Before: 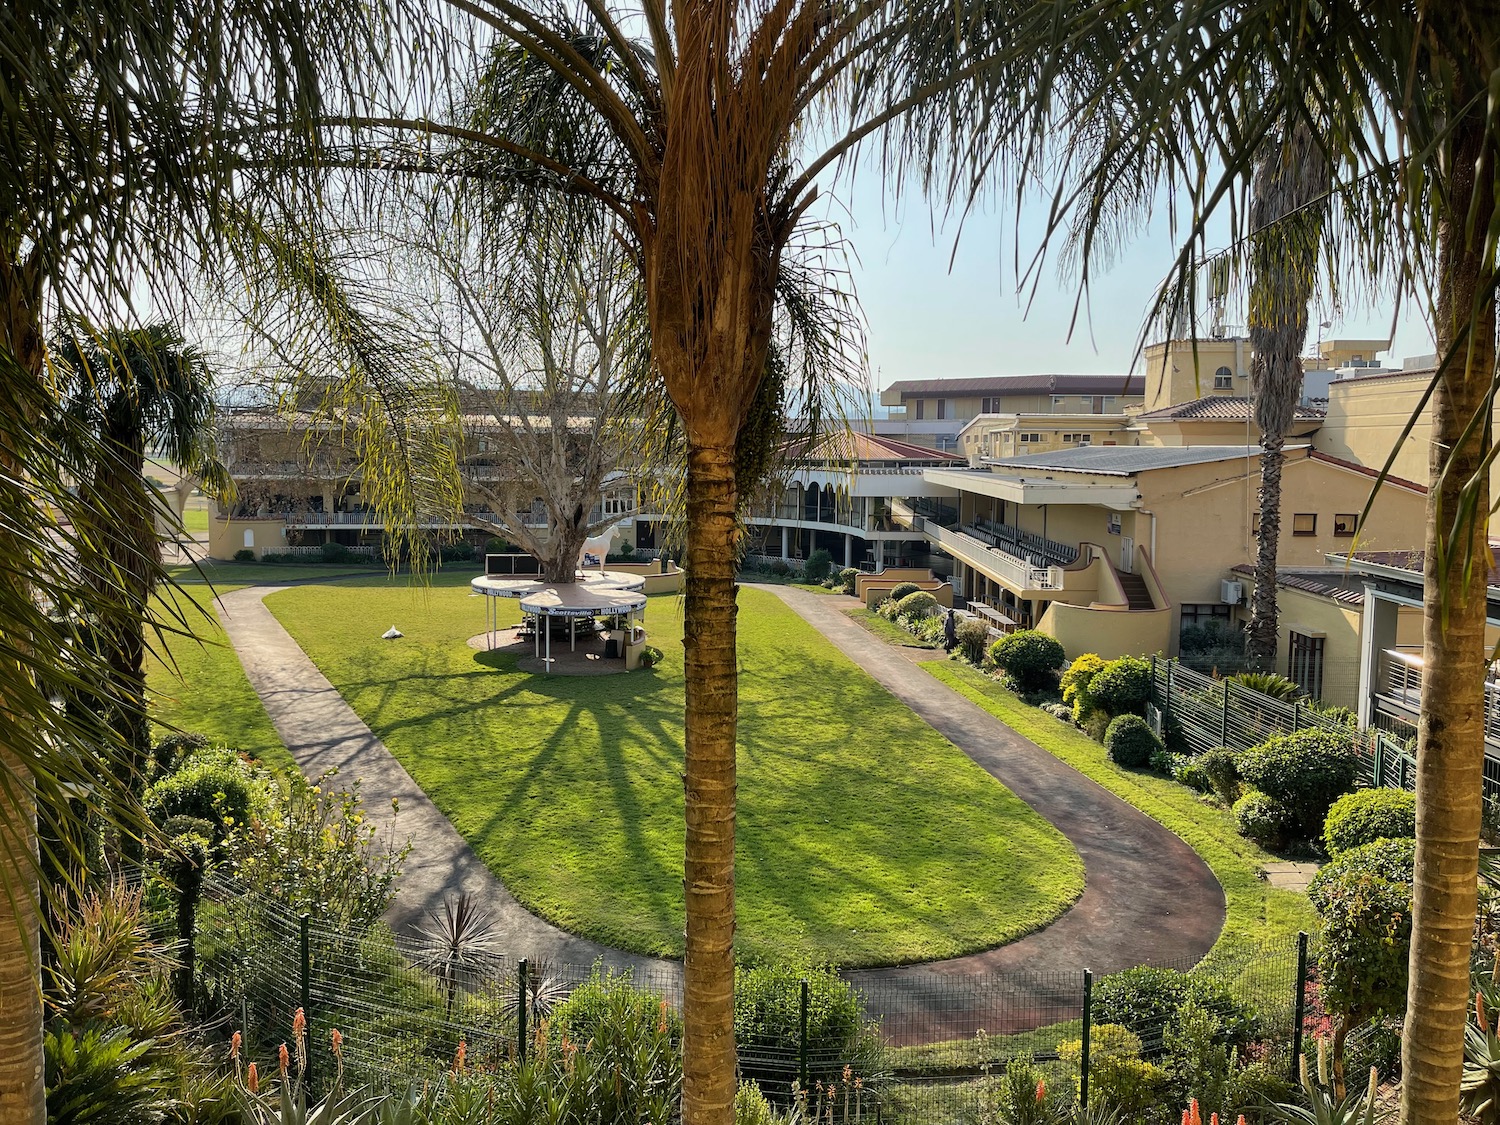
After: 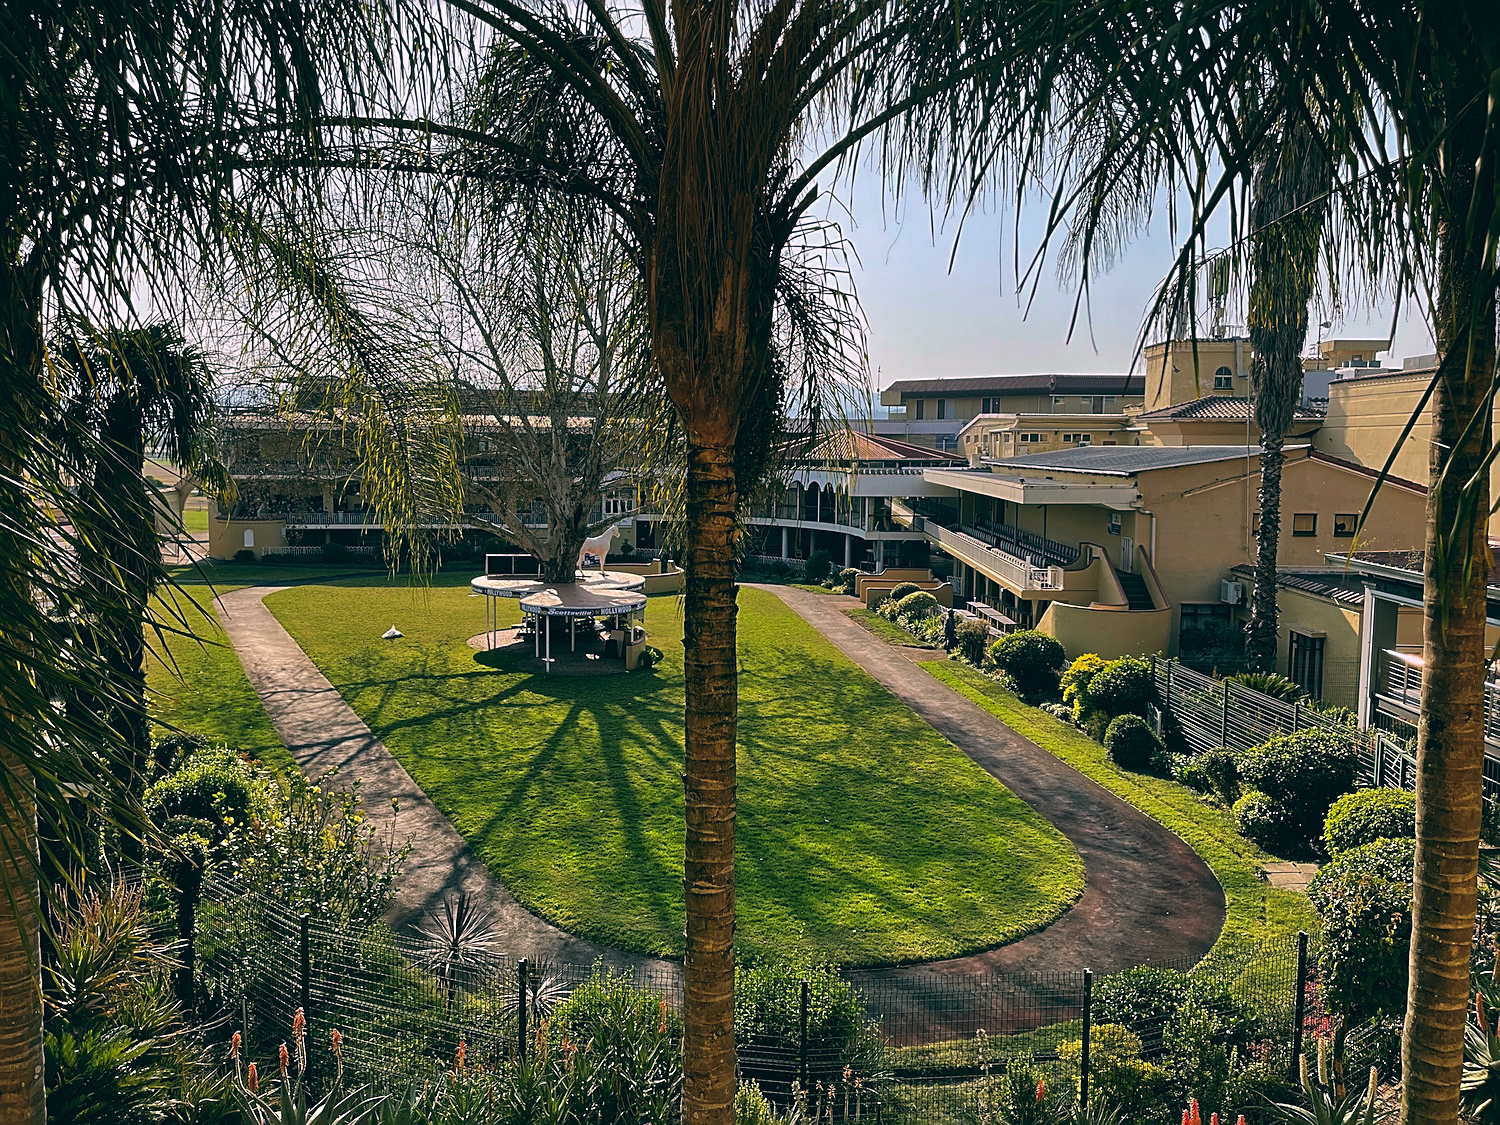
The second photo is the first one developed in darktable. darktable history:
color balance: lift [1.016, 0.983, 1, 1.017], gamma [0.78, 1.018, 1.043, 0.957], gain [0.786, 1.063, 0.937, 1.017], input saturation 118.26%, contrast 13.43%, contrast fulcrum 21.62%, output saturation 82.76%
sharpen: amount 0.575
